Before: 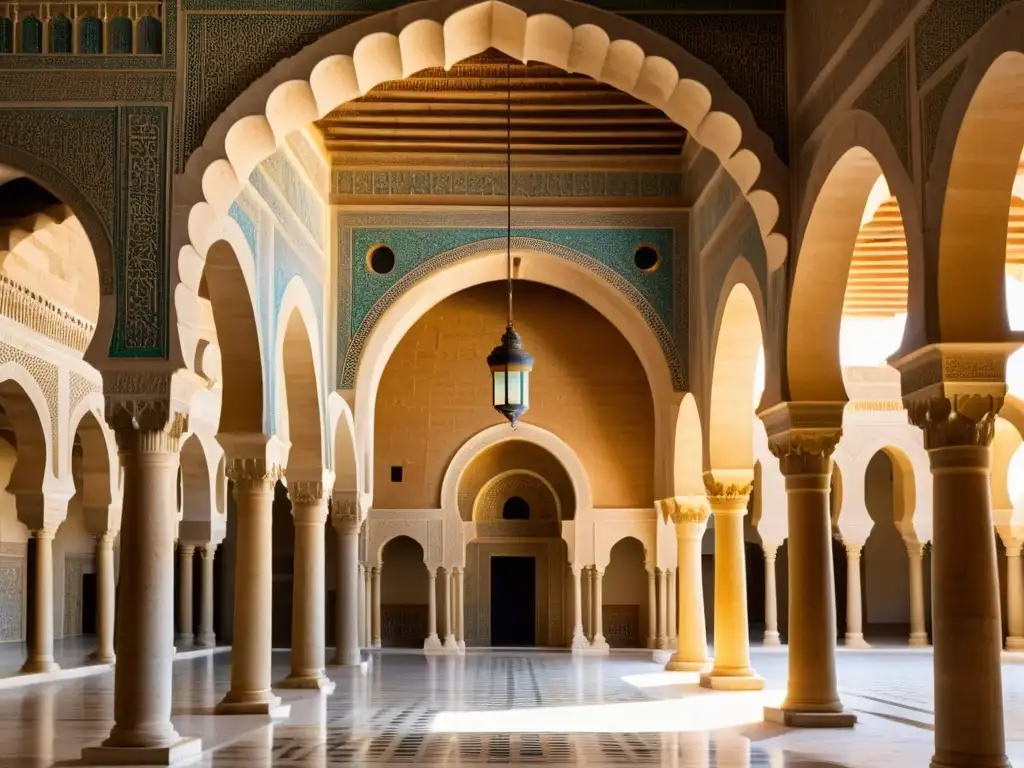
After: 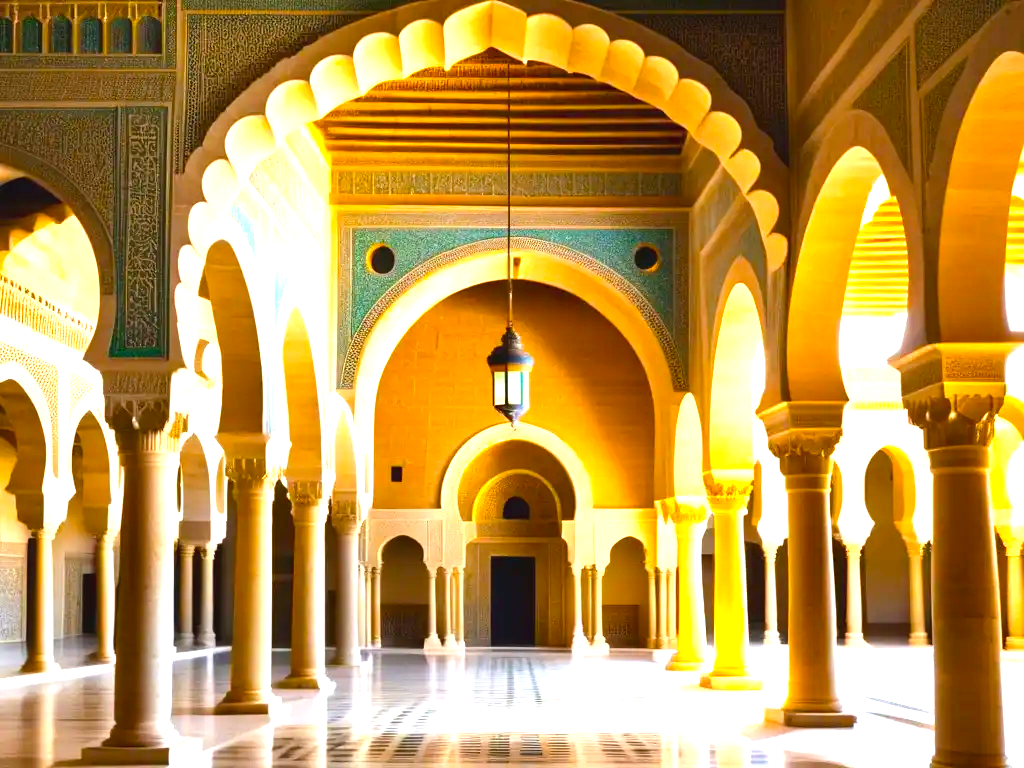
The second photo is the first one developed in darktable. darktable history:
exposure: black level correction -0.002, exposure 1.35 EV, compensate highlight preservation false
color balance rgb: linear chroma grading › global chroma 15%, perceptual saturation grading › global saturation 30%
